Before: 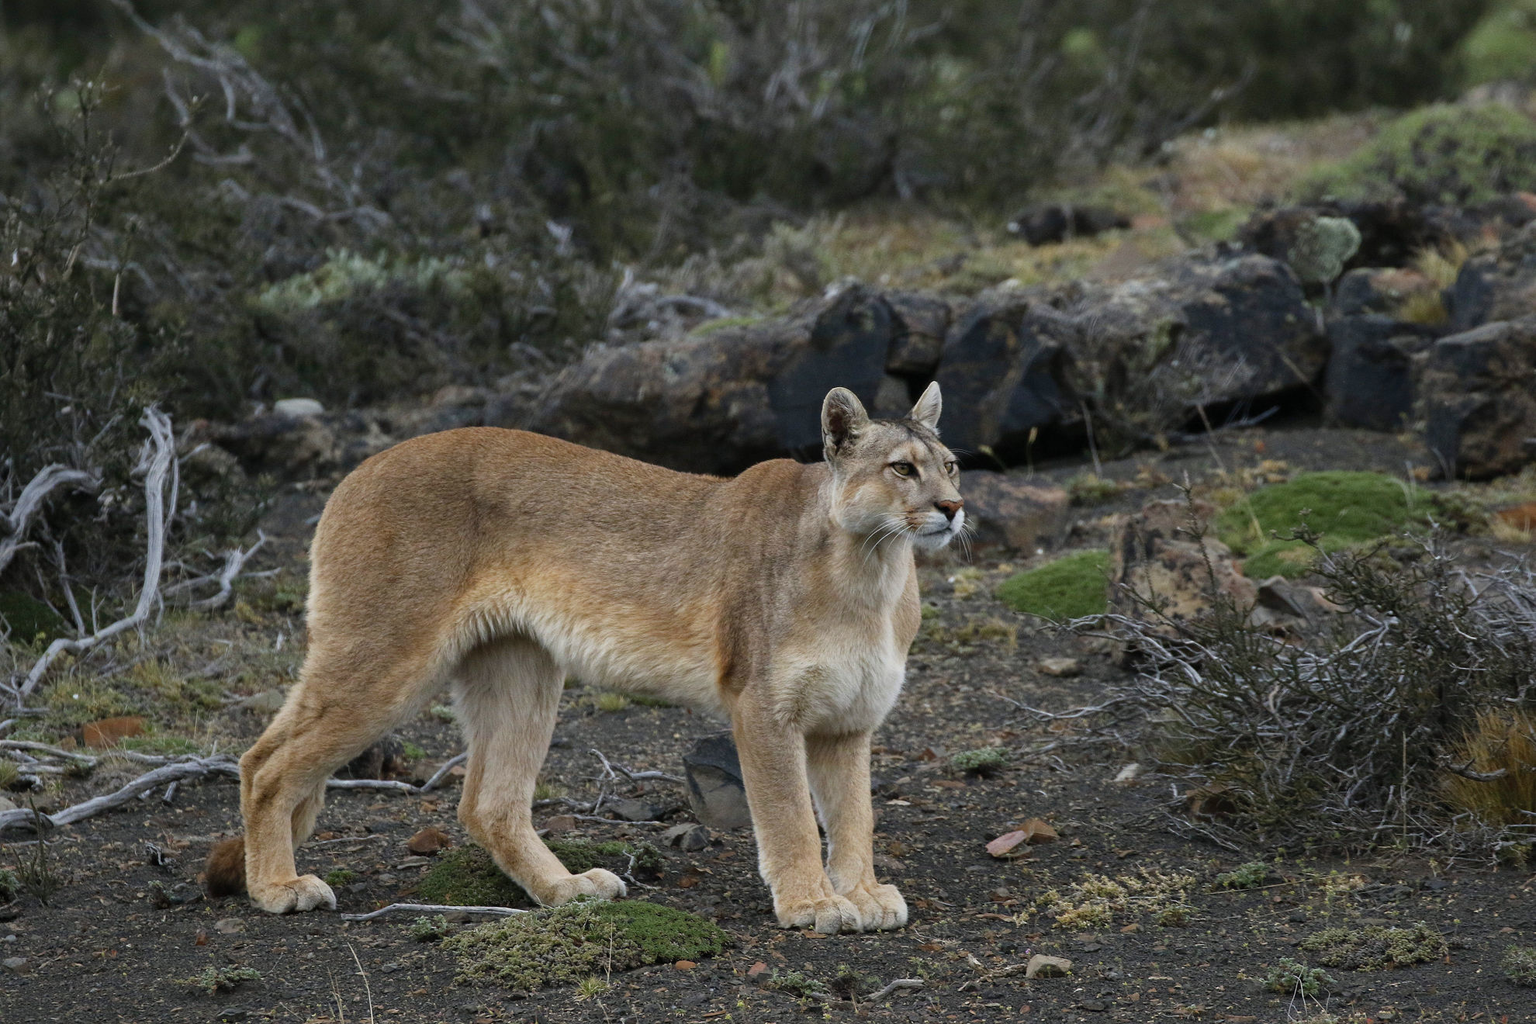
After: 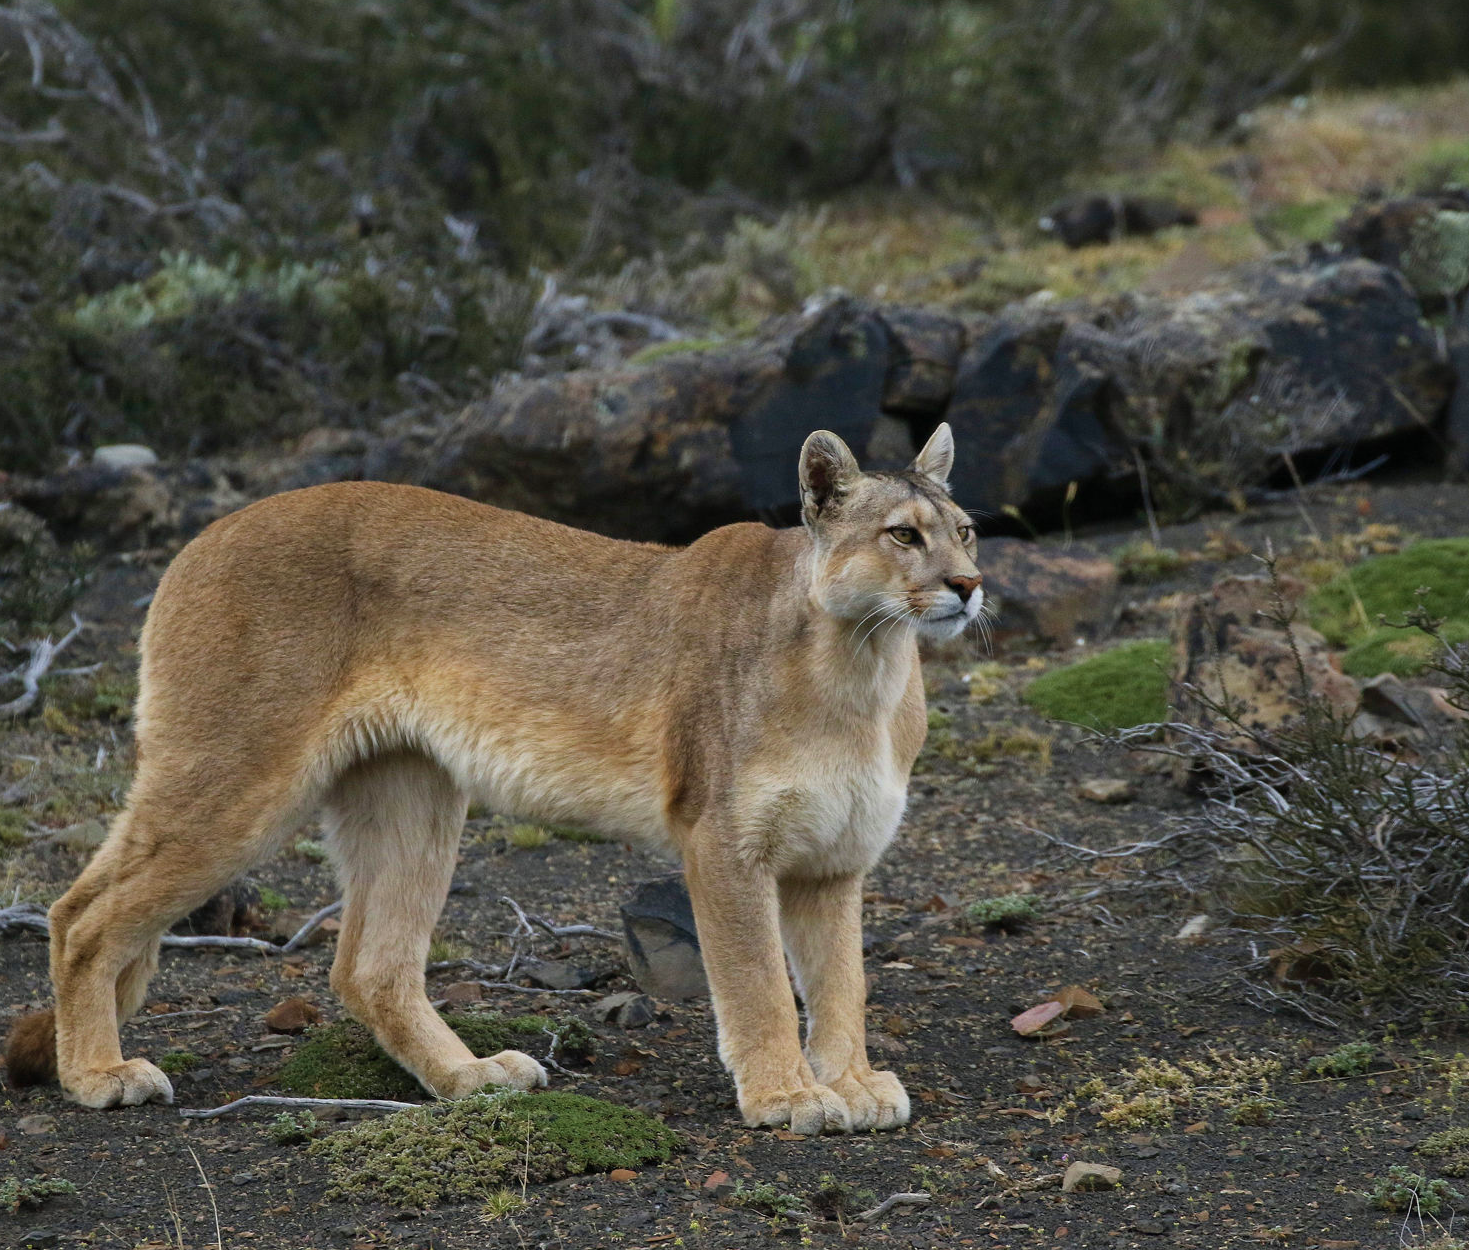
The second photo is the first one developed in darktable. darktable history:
crop and rotate: left 13.15%, top 5.251%, right 12.609%
velvia: on, module defaults
